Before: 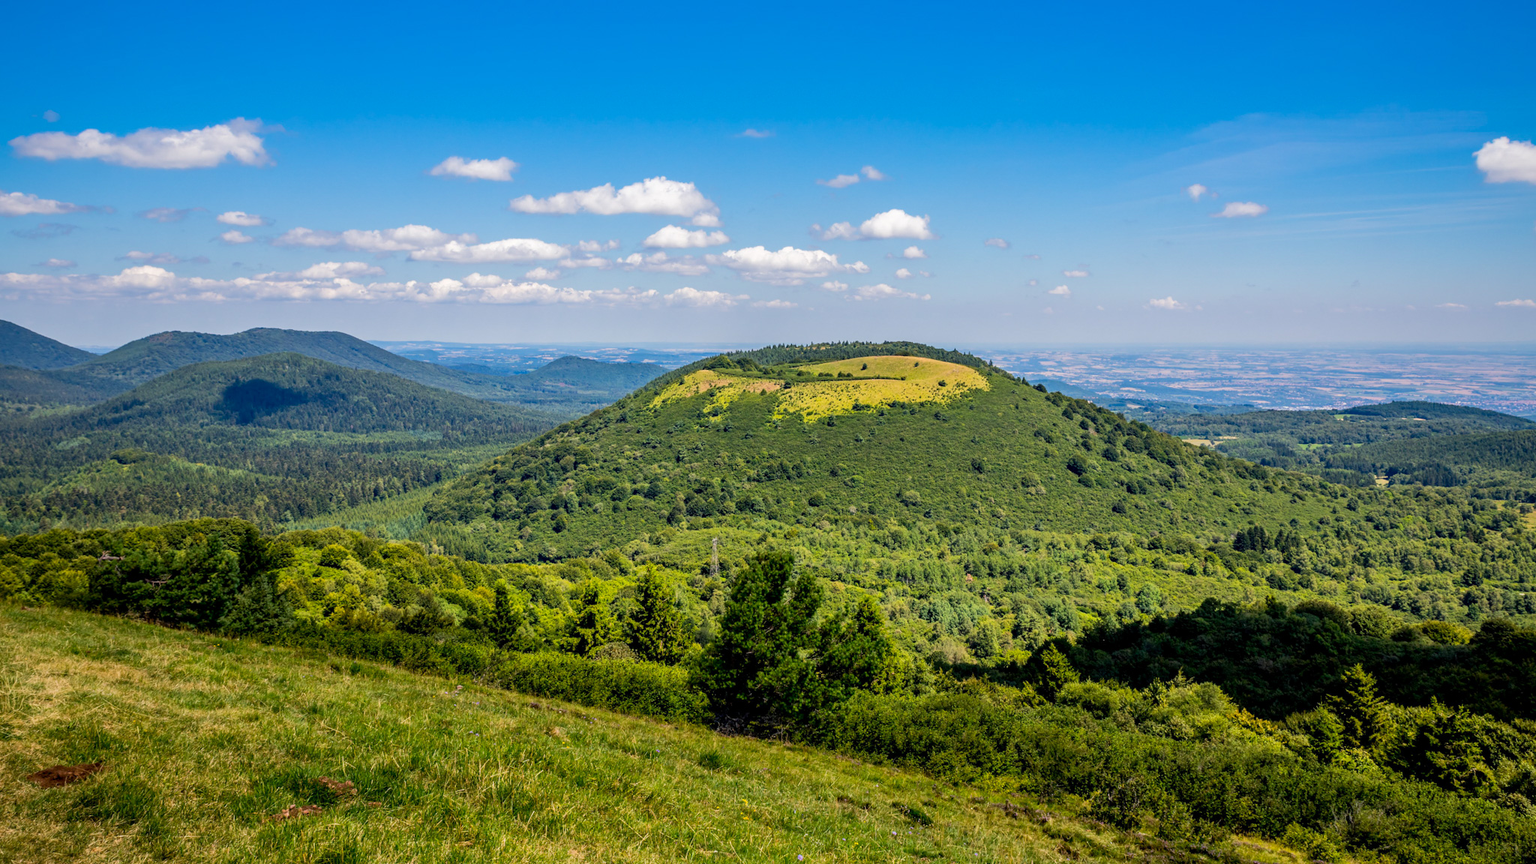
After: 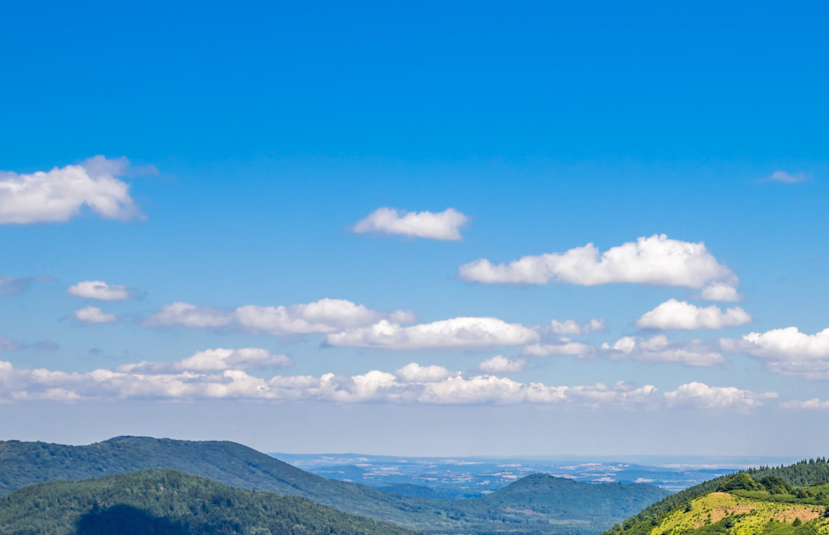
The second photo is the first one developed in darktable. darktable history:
local contrast: detail 110%
crop and rotate: left 10.81%, top 0.104%, right 48.691%, bottom 53.392%
